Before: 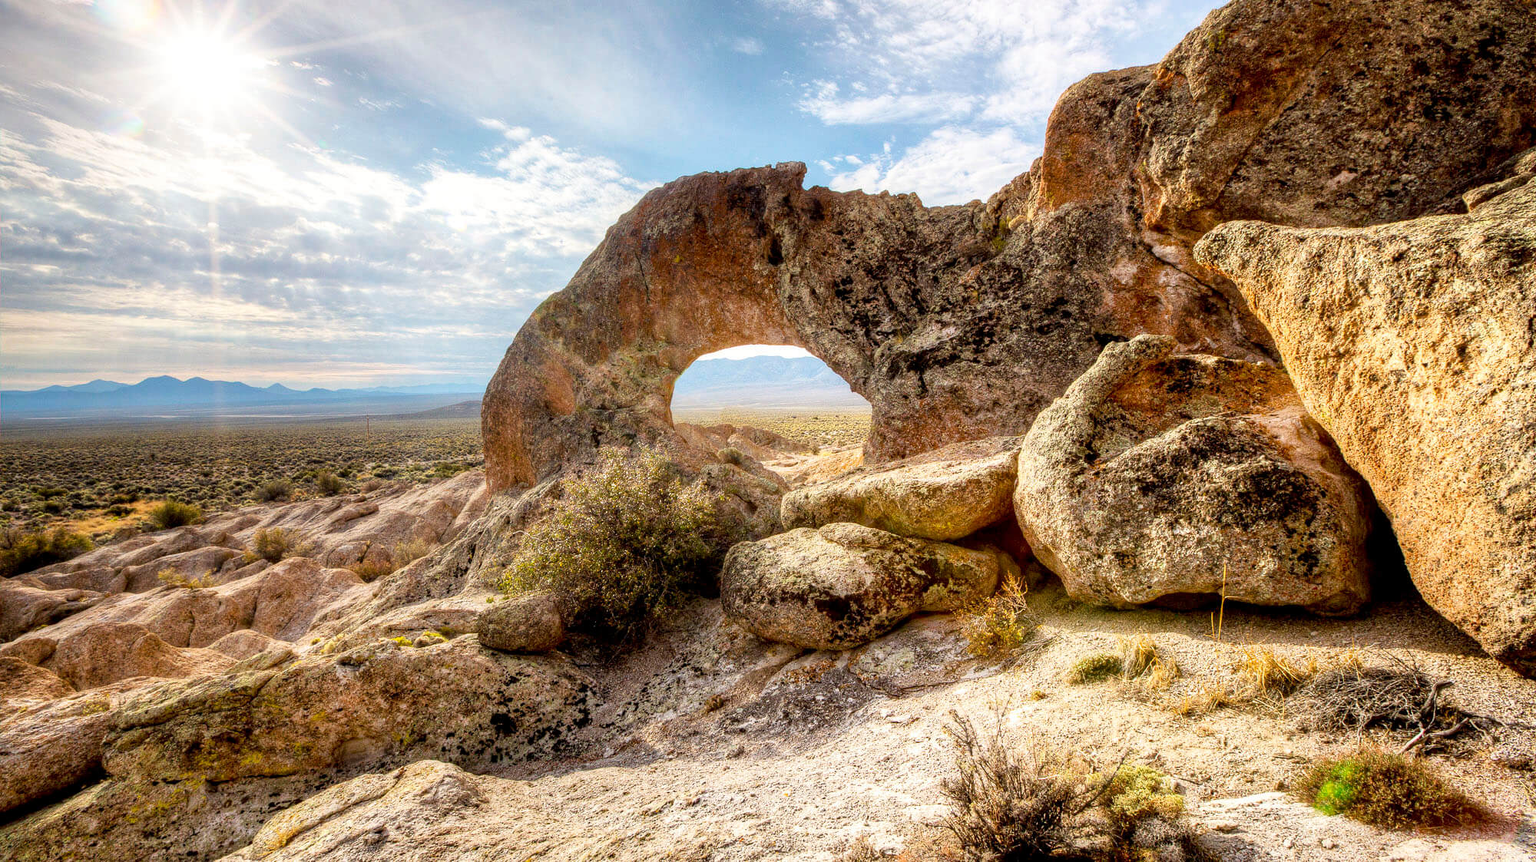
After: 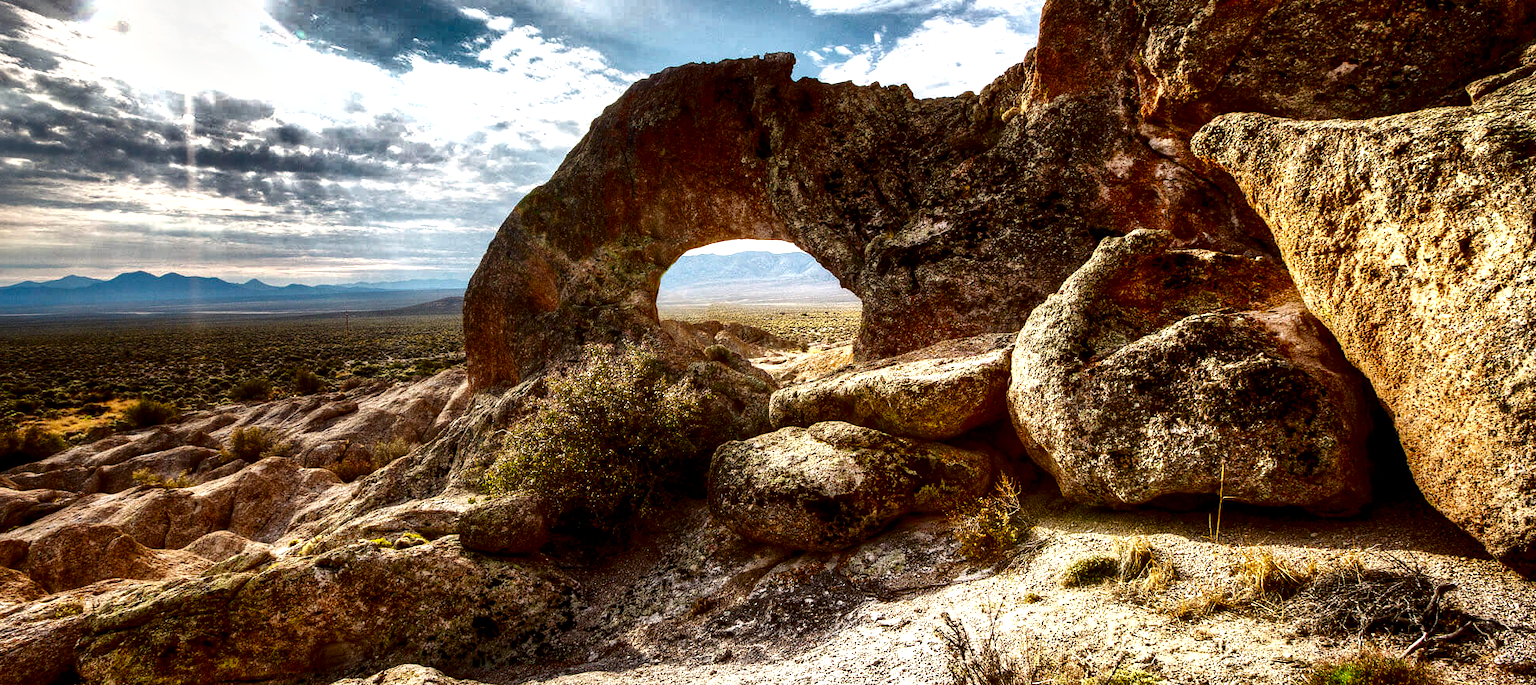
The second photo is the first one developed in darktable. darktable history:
shadows and highlights: white point adjustment -3.65, highlights -63.54, soften with gaussian
contrast brightness saturation: brightness -0.53
crop and rotate: left 1.862%, top 12.86%, right 0.275%, bottom 9.308%
tone equalizer: -8 EV -0.432 EV, -7 EV -0.419 EV, -6 EV -0.33 EV, -5 EV -0.246 EV, -3 EV 0.189 EV, -2 EV 0.352 EV, -1 EV 0.401 EV, +0 EV 0.395 EV, edges refinement/feathering 500, mask exposure compensation -1.57 EV, preserve details no
